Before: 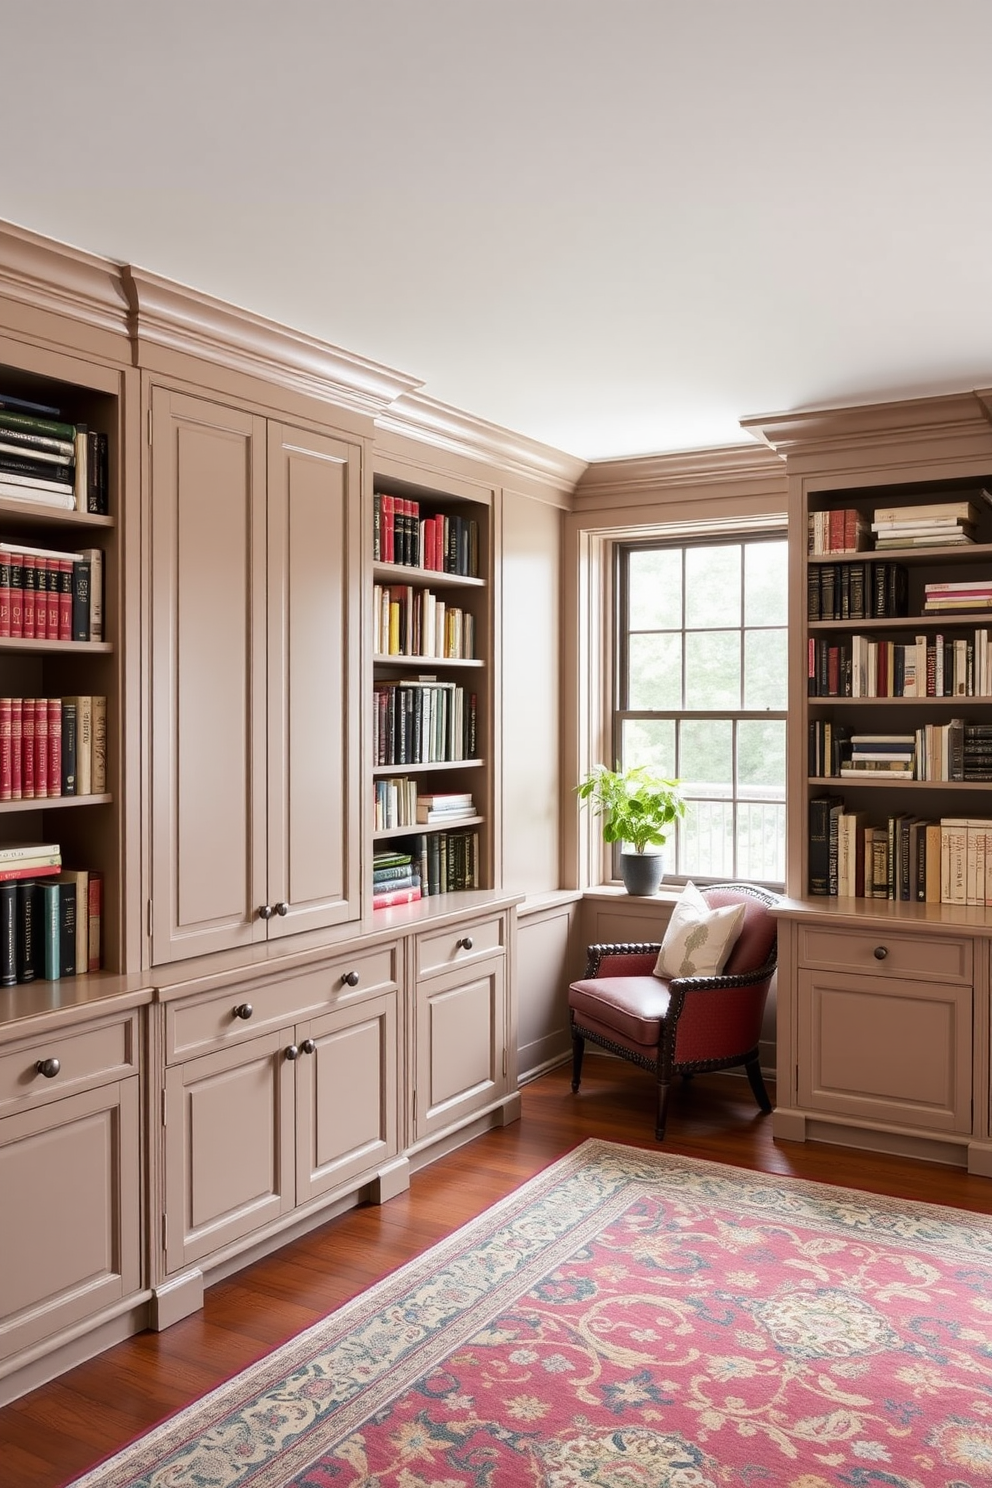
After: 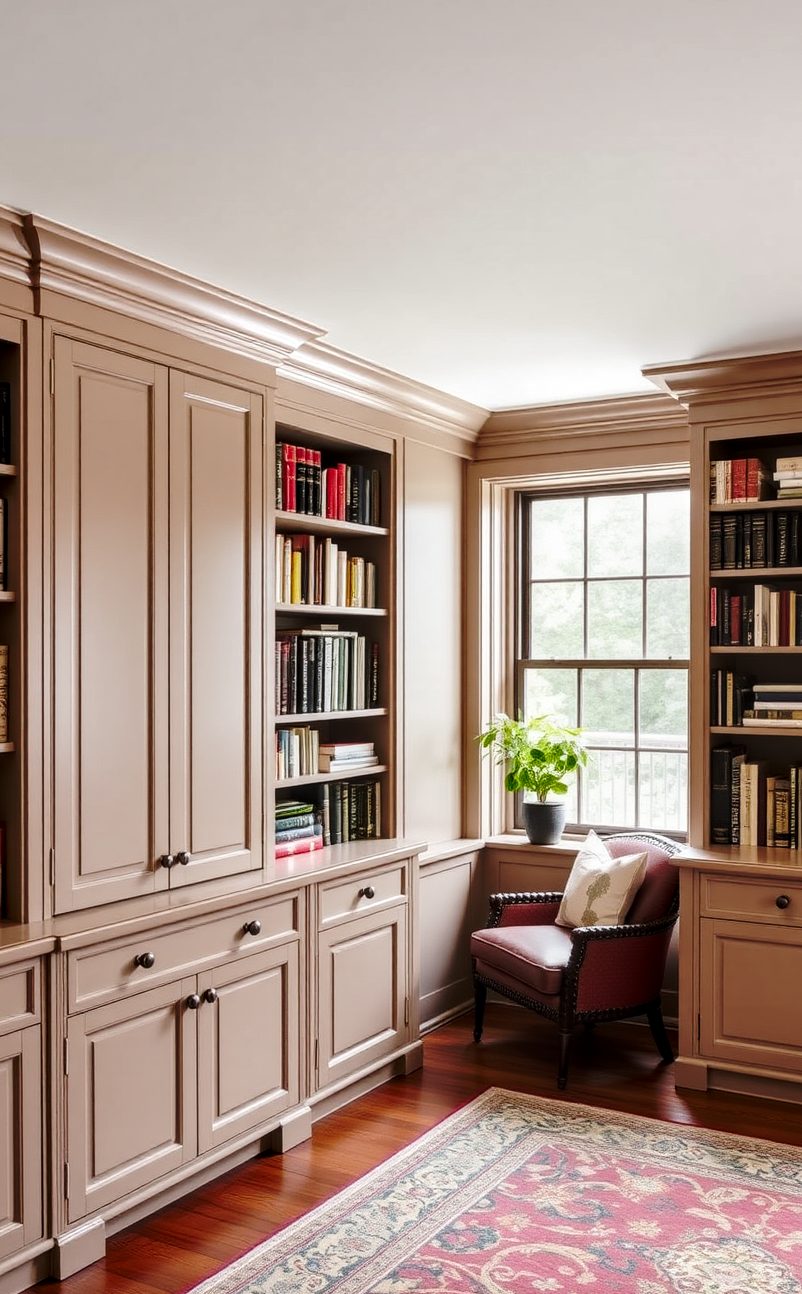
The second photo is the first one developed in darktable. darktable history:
local contrast: detail 130%
crop: left 9.929%, top 3.475%, right 9.188%, bottom 9.529%
base curve: curves: ch0 [(0, 0) (0.073, 0.04) (0.157, 0.139) (0.492, 0.492) (0.758, 0.758) (1, 1)], preserve colors none
